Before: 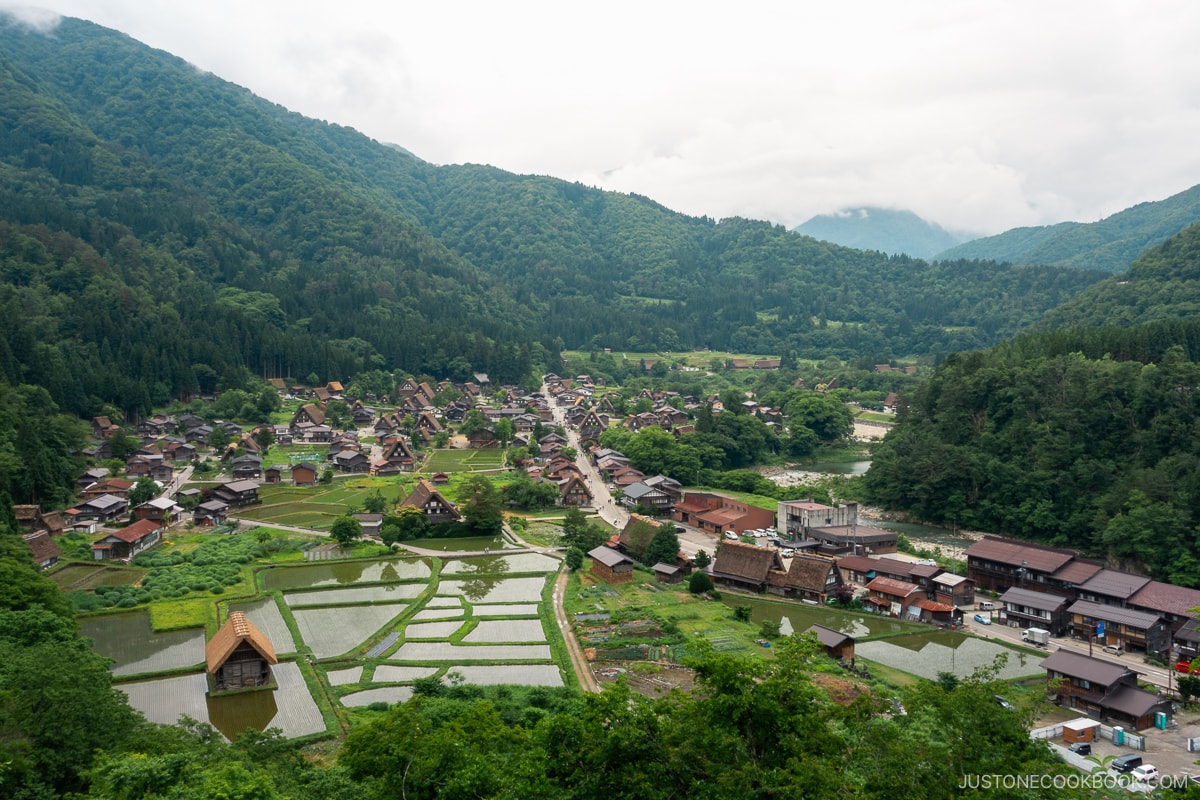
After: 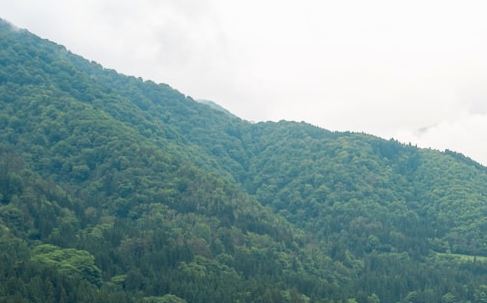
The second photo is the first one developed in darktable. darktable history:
contrast brightness saturation: contrast 0.03, brightness 0.06, saturation 0.13
crop: left 15.452%, top 5.459%, right 43.956%, bottom 56.62%
